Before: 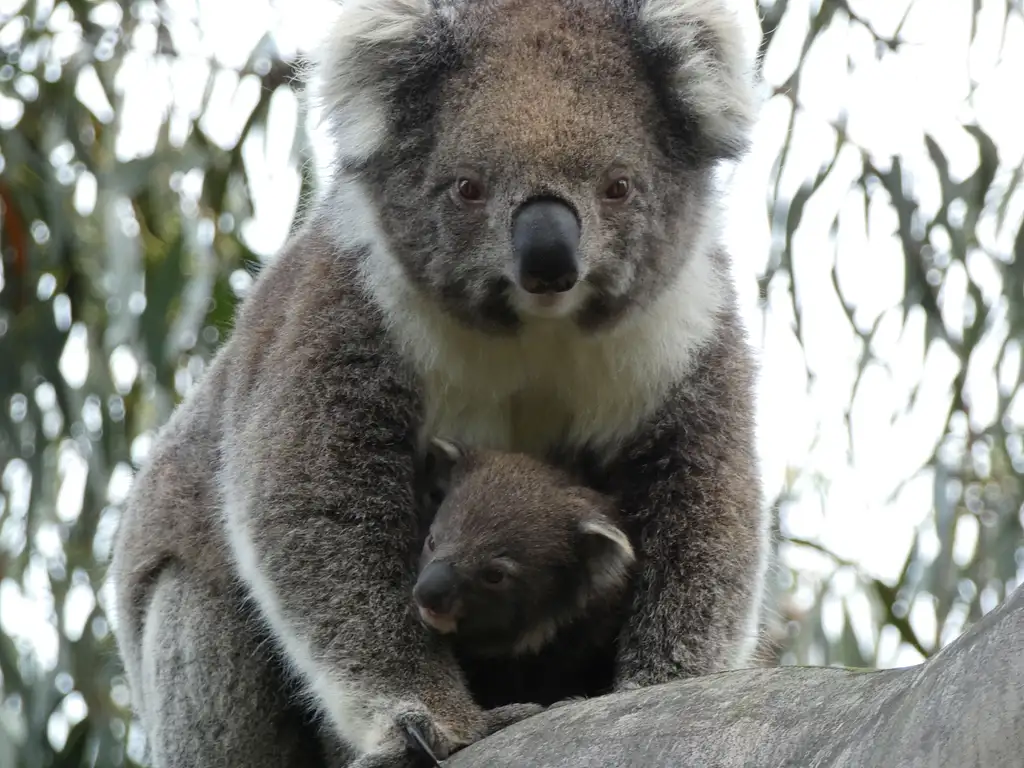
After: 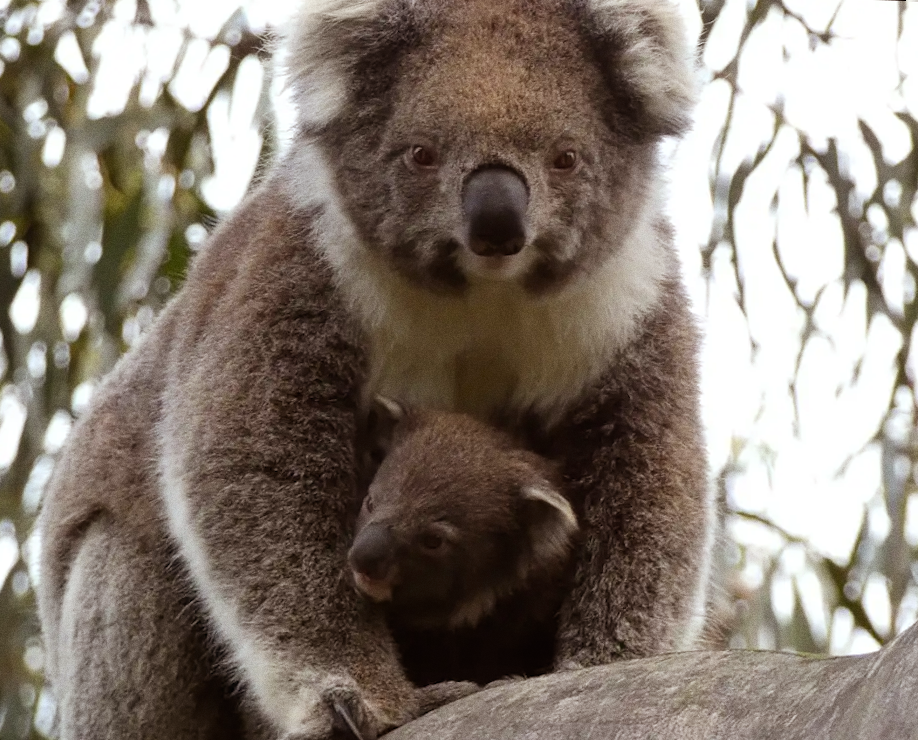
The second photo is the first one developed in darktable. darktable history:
rotate and perspective: rotation 0.215°, lens shift (vertical) -0.139, crop left 0.069, crop right 0.939, crop top 0.002, crop bottom 0.996
rgb levels: mode RGB, independent channels, levels [[0, 0.5, 1], [0, 0.521, 1], [0, 0.536, 1]]
crop and rotate: angle -1.69°
grain: coarseness 0.09 ISO
